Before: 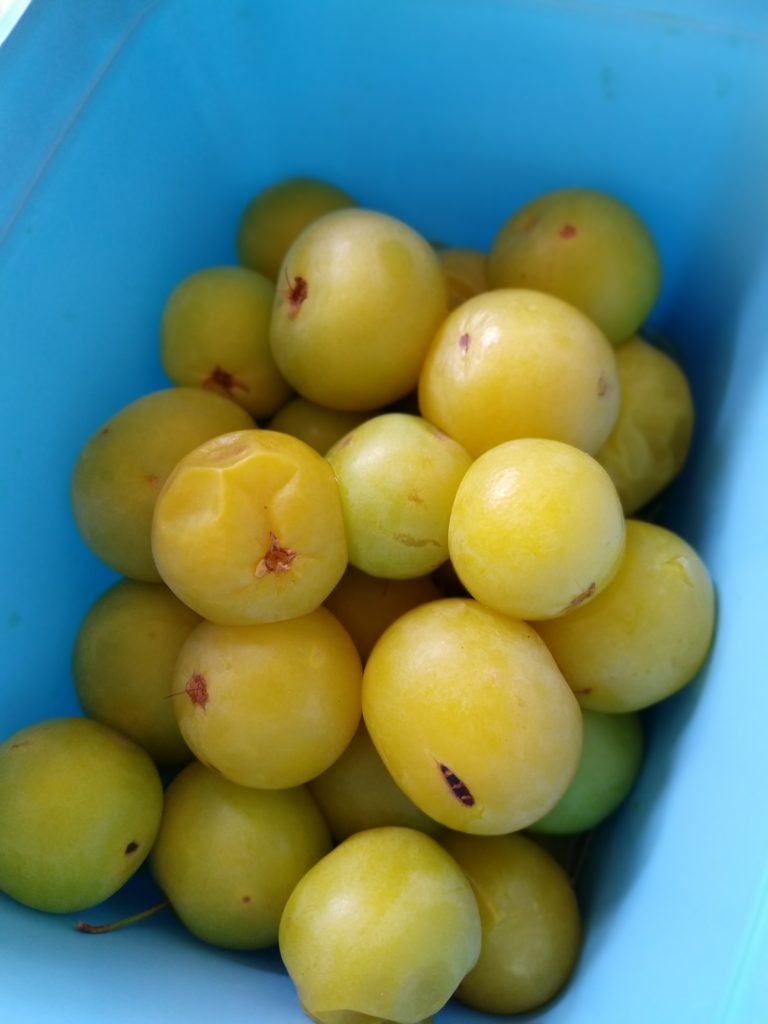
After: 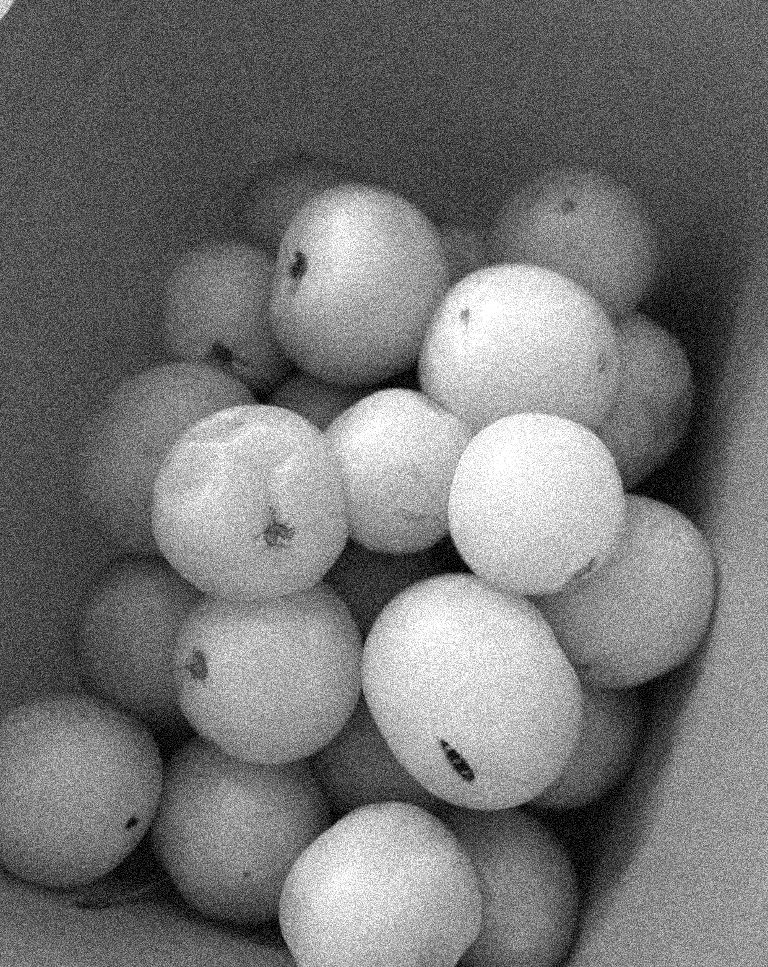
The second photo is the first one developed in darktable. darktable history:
grain: coarseness 3.75 ISO, strength 100%, mid-tones bias 0%
color balance rgb: perceptual saturation grading › global saturation 20%, global vibrance 20%
crop and rotate: top 2.479%, bottom 3.018%
exposure: exposure 0.566 EV, compensate highlight preservation false
monochrome: a 79.32, b 81.83, size 1.1
color balance: lift [1.001, 0.997, 0.99, 1.01], gamma [1.007, 1, 0.975, 1.025], gain [1, 1.065, 1.052, 0.935], contrast 13.25%
